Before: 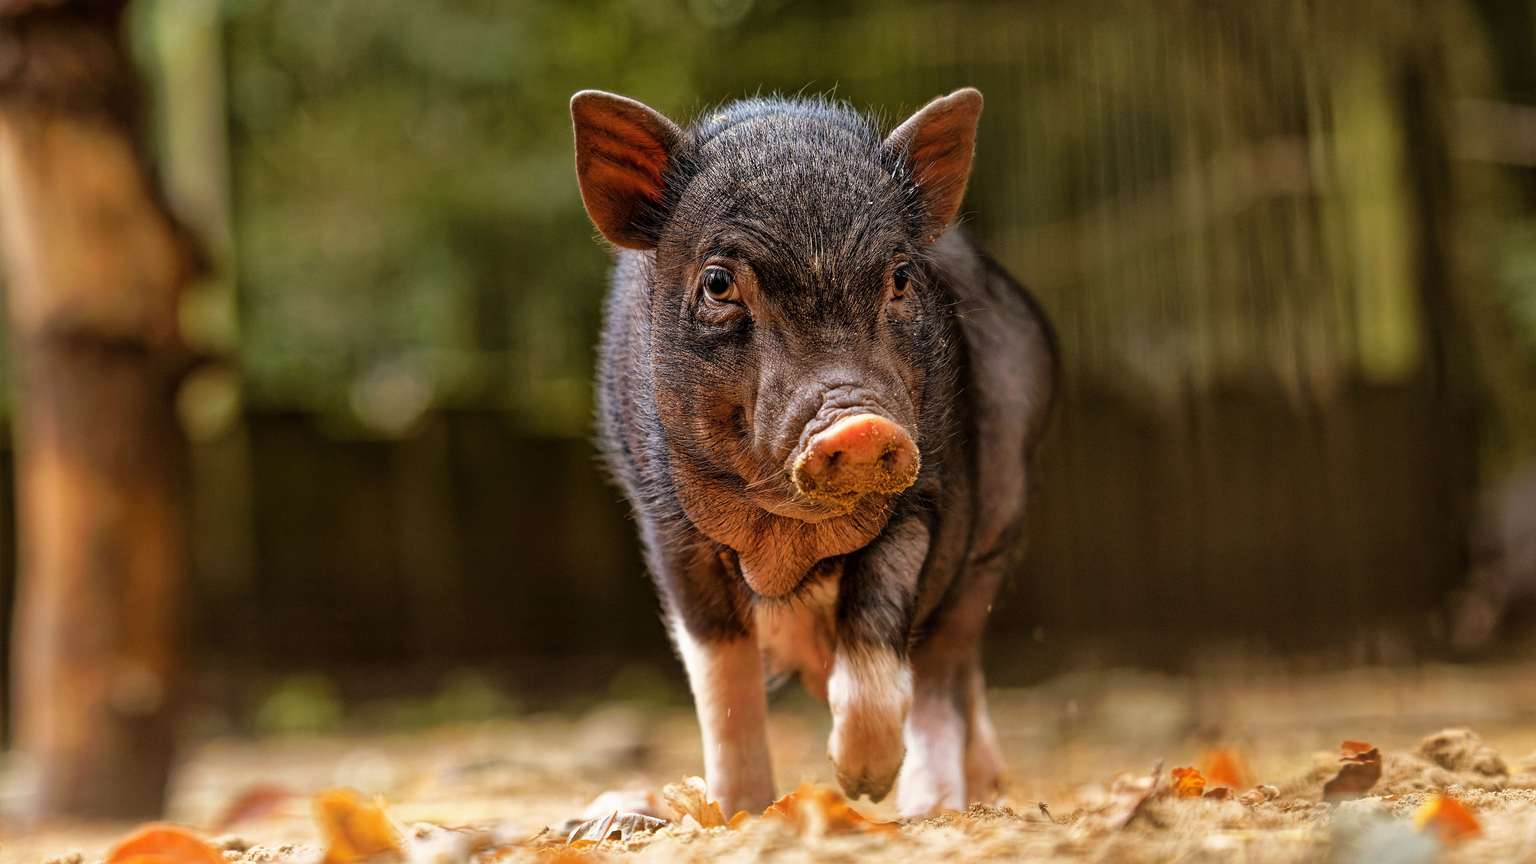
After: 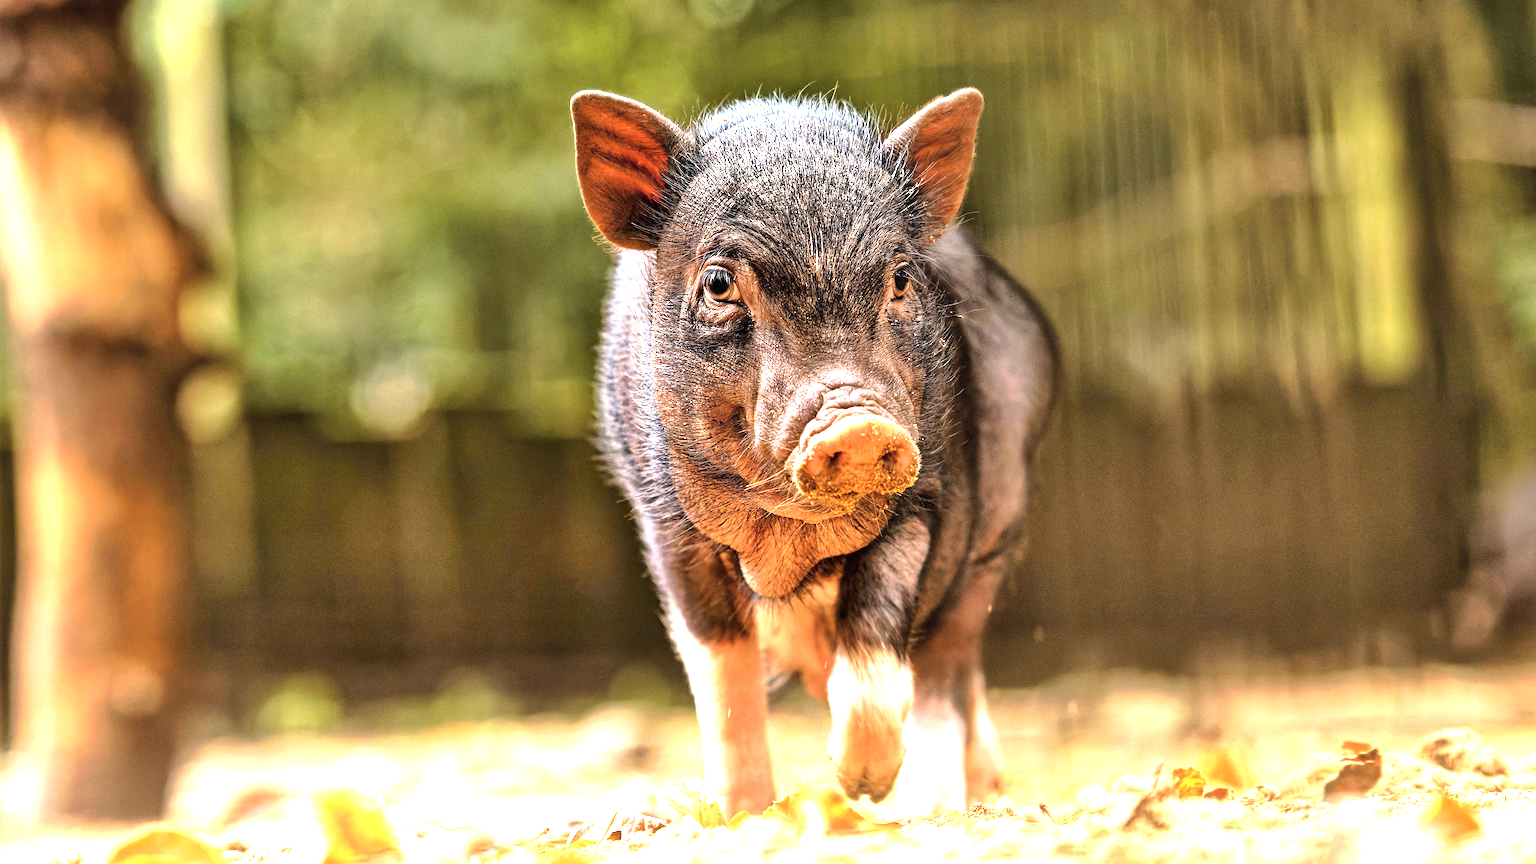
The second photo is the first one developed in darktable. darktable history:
exposure: black level correction 0, exposure 1.46 EV, compensate exposure bias true, compensate highlight preservation false
shadows and highlights: radius 113.21, shadows 50.85, white point adjustment 9.02, highlights -4.62, soften with gaussian
